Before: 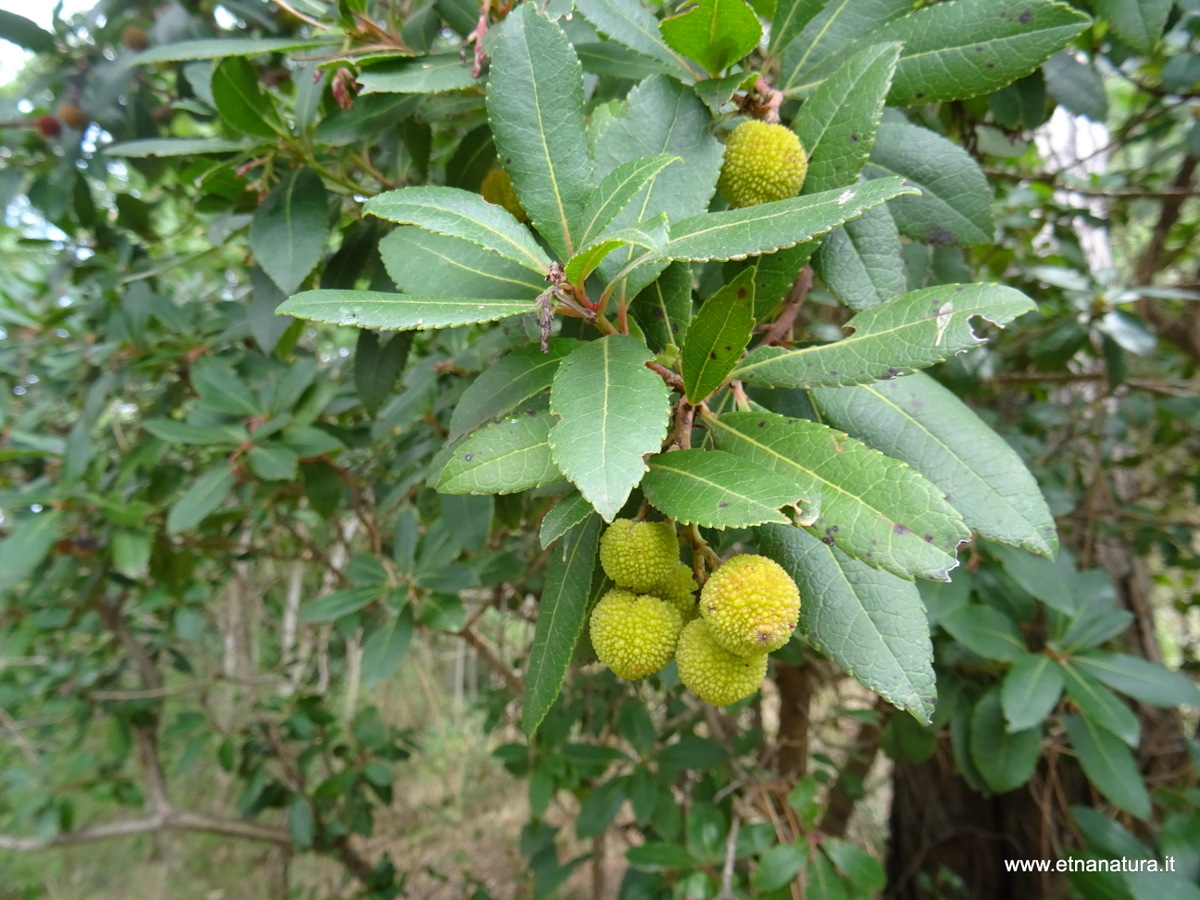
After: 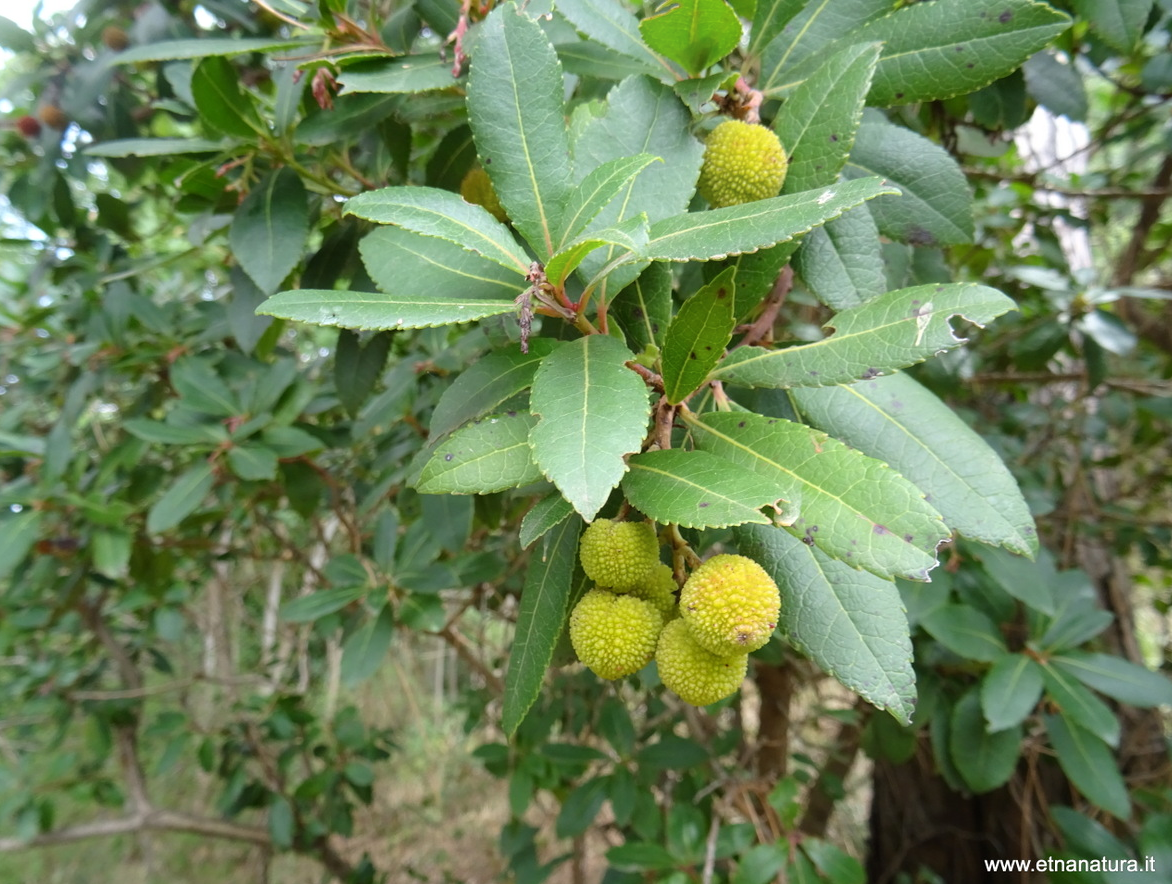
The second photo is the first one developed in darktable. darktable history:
tone equalizer: on, module defaults
crop and rotate: left 1.737%, right 0.571%, bottom 1.69%
shadows and highlights: shadows -21.16, highlights 99.1, soften with gaussian
